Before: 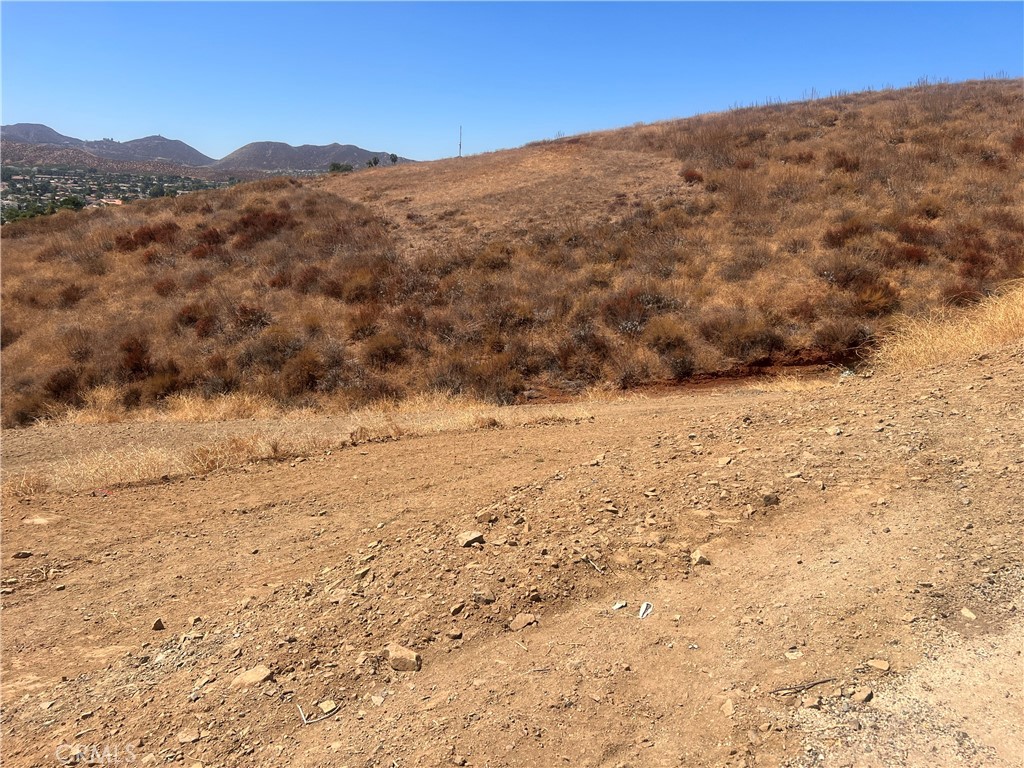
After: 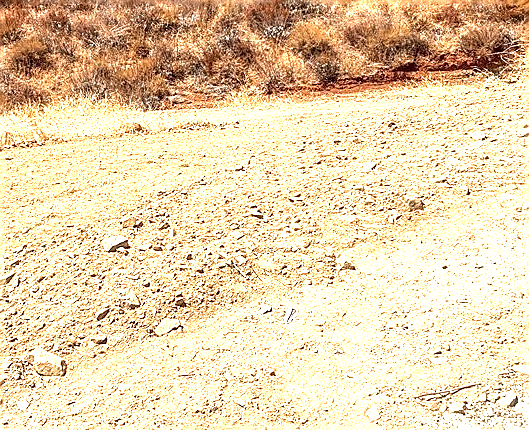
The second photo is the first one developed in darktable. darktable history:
exposure: black level correction 0.001, exposure 1.836 EV, compensate highlight preservation false
local contrast: detail 130%
sharpen: radius 1.421, amount 1.248, threshold 0.801
crop: left 34.745%, top 38.479%, right 13.545%, bottom 5.413%
